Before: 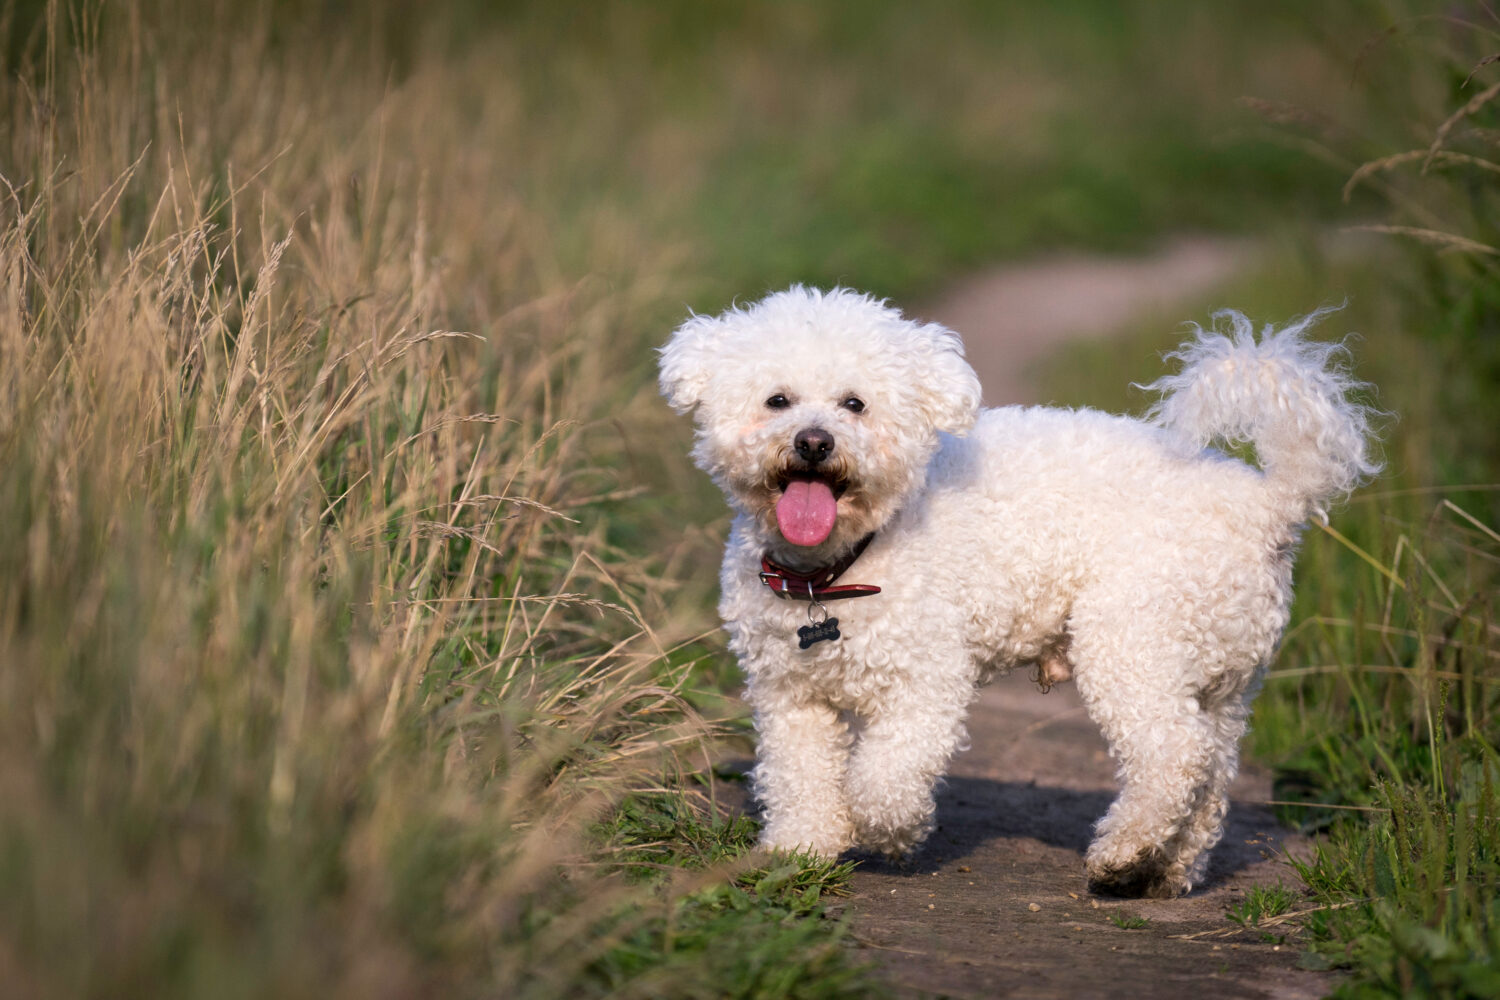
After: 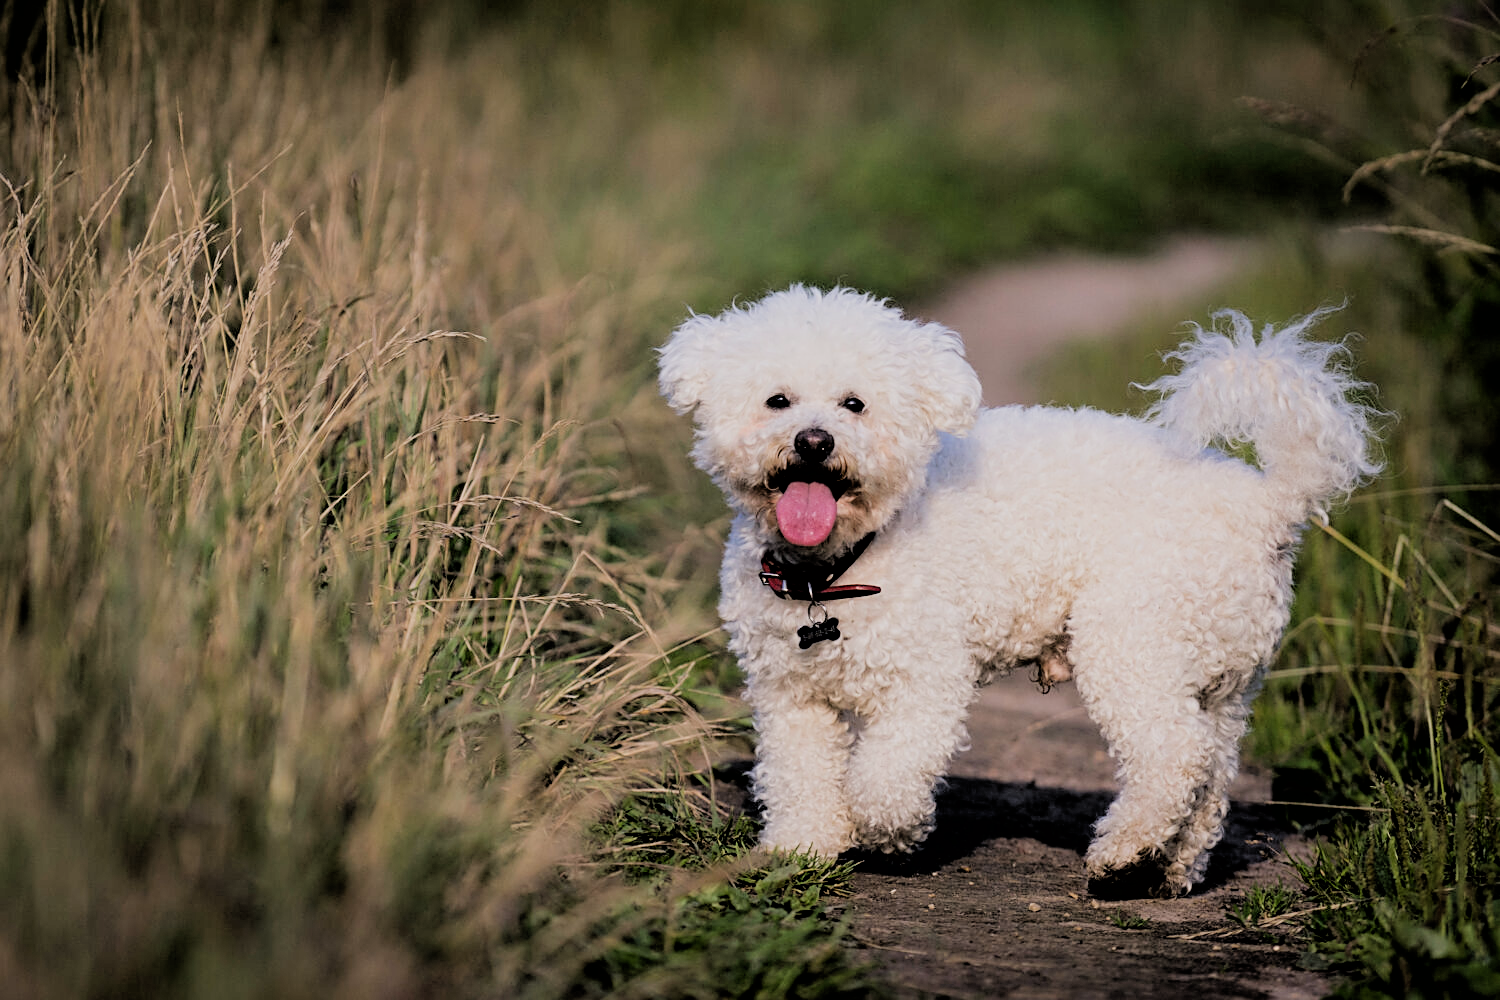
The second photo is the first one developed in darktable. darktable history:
filmic rgb: black relative exposure -2.72 EV, white relative exposure 4.56 EV, hardness 1.75, contrast 1.254
sharpen: on, module defaults
